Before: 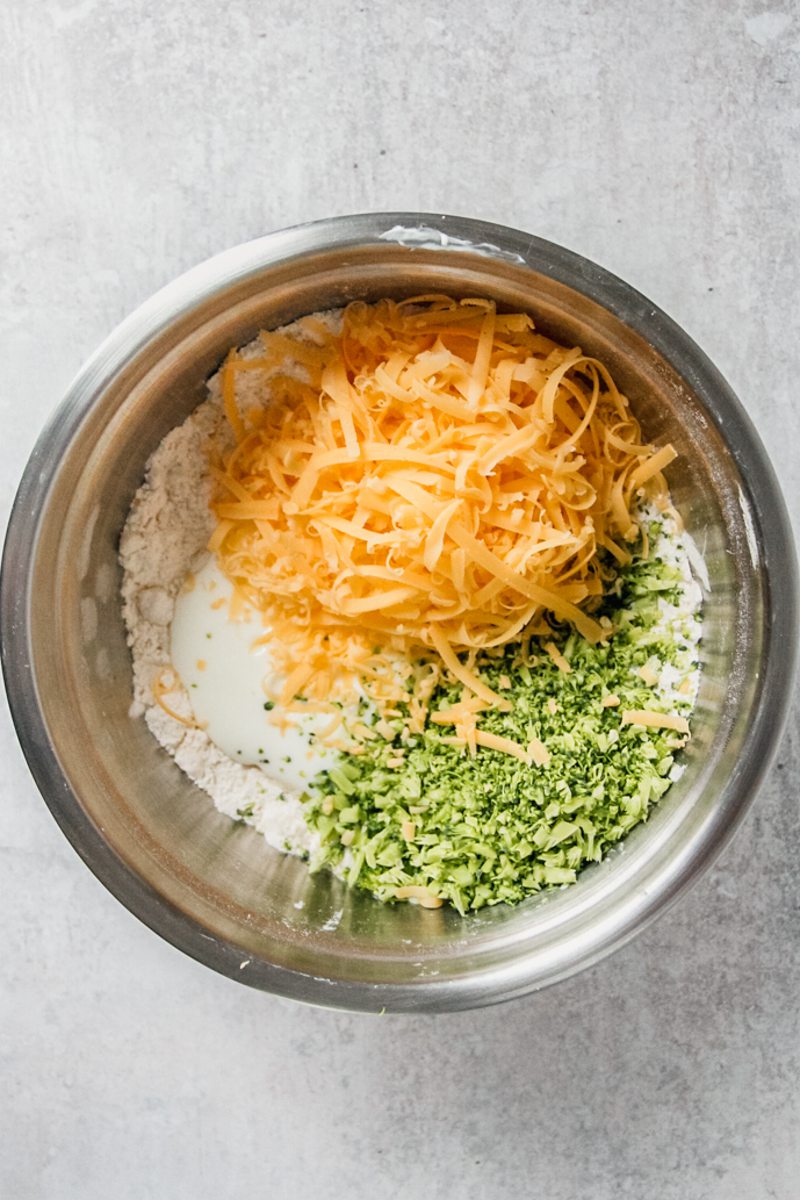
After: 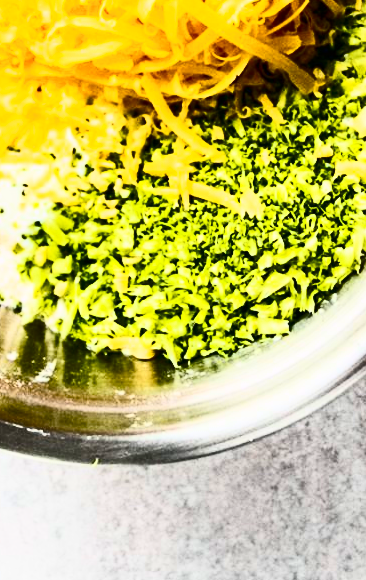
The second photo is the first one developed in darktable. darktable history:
exposure: exposure -0.36 EV, compensate highlight preservation false
crop: left 35.976%, top 45.819%, right 18.162%, bottom 5.807%
contrast brightness saturation: contrast 0.93, brightness 0.2
color balance: output saturation 120%
color balance rgb: linear chroma grading › global chroma 15%, perceptual saturation grading › global saturation 30%
